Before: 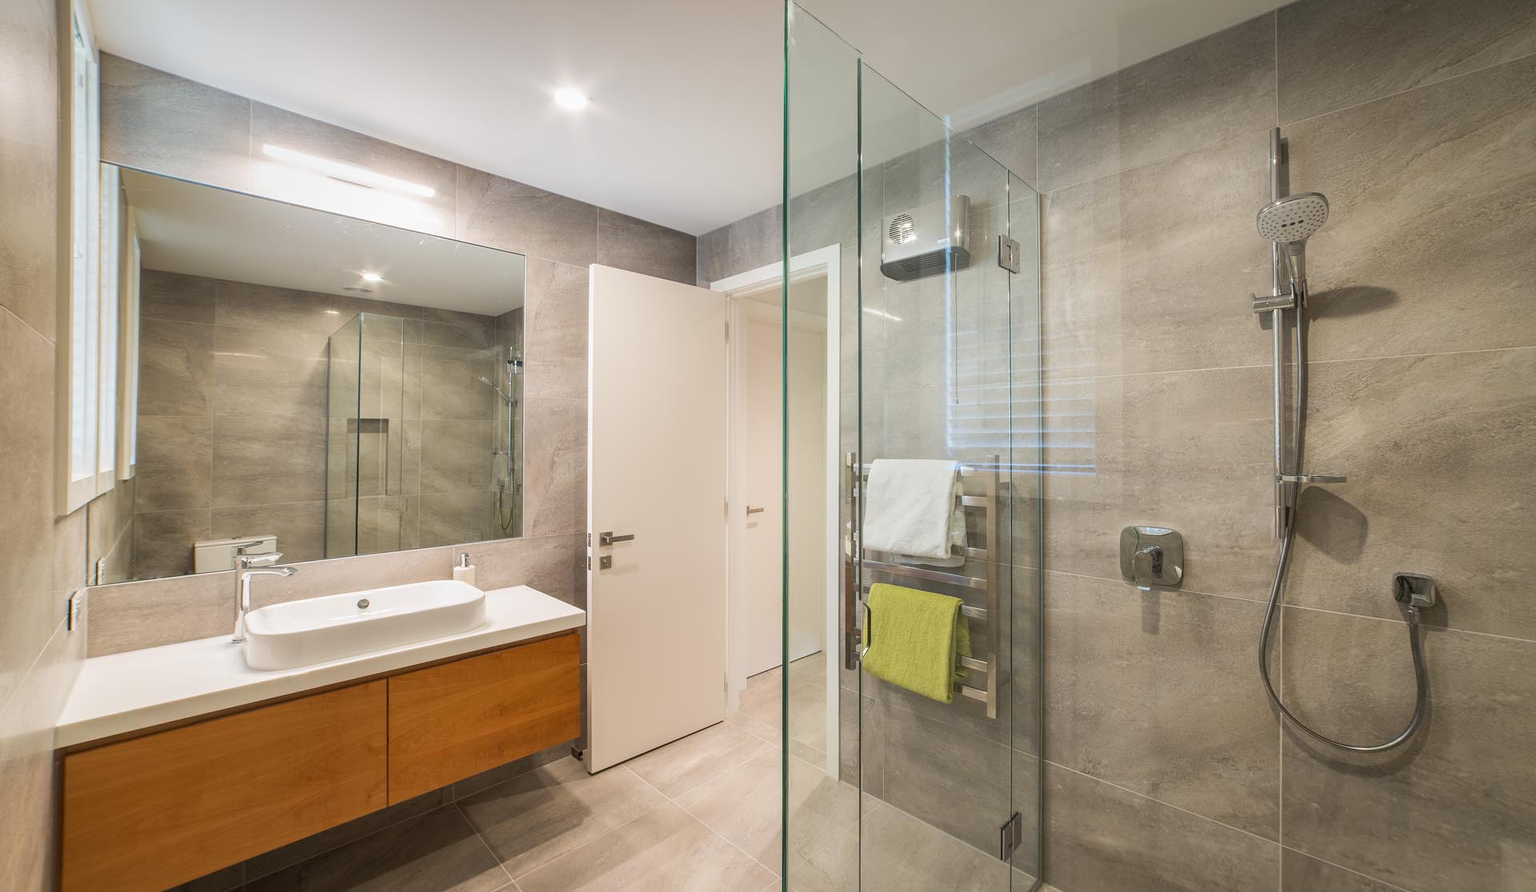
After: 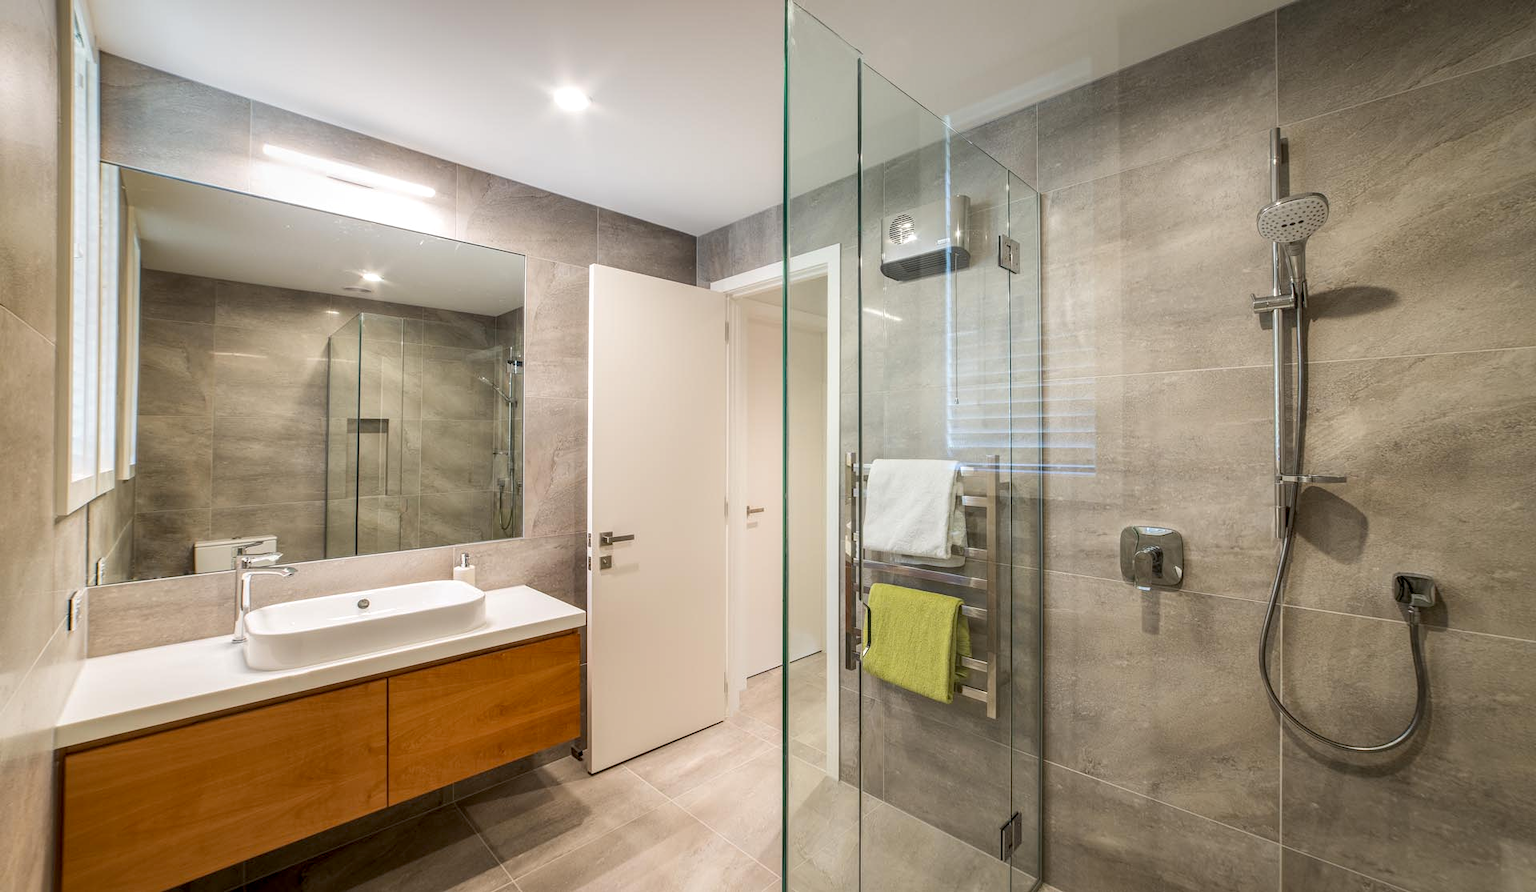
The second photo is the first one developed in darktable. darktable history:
exposure: black level correction 0.007, compensate exposure bias true, compensate highlight preservation false
local contrast: on, module defaults
